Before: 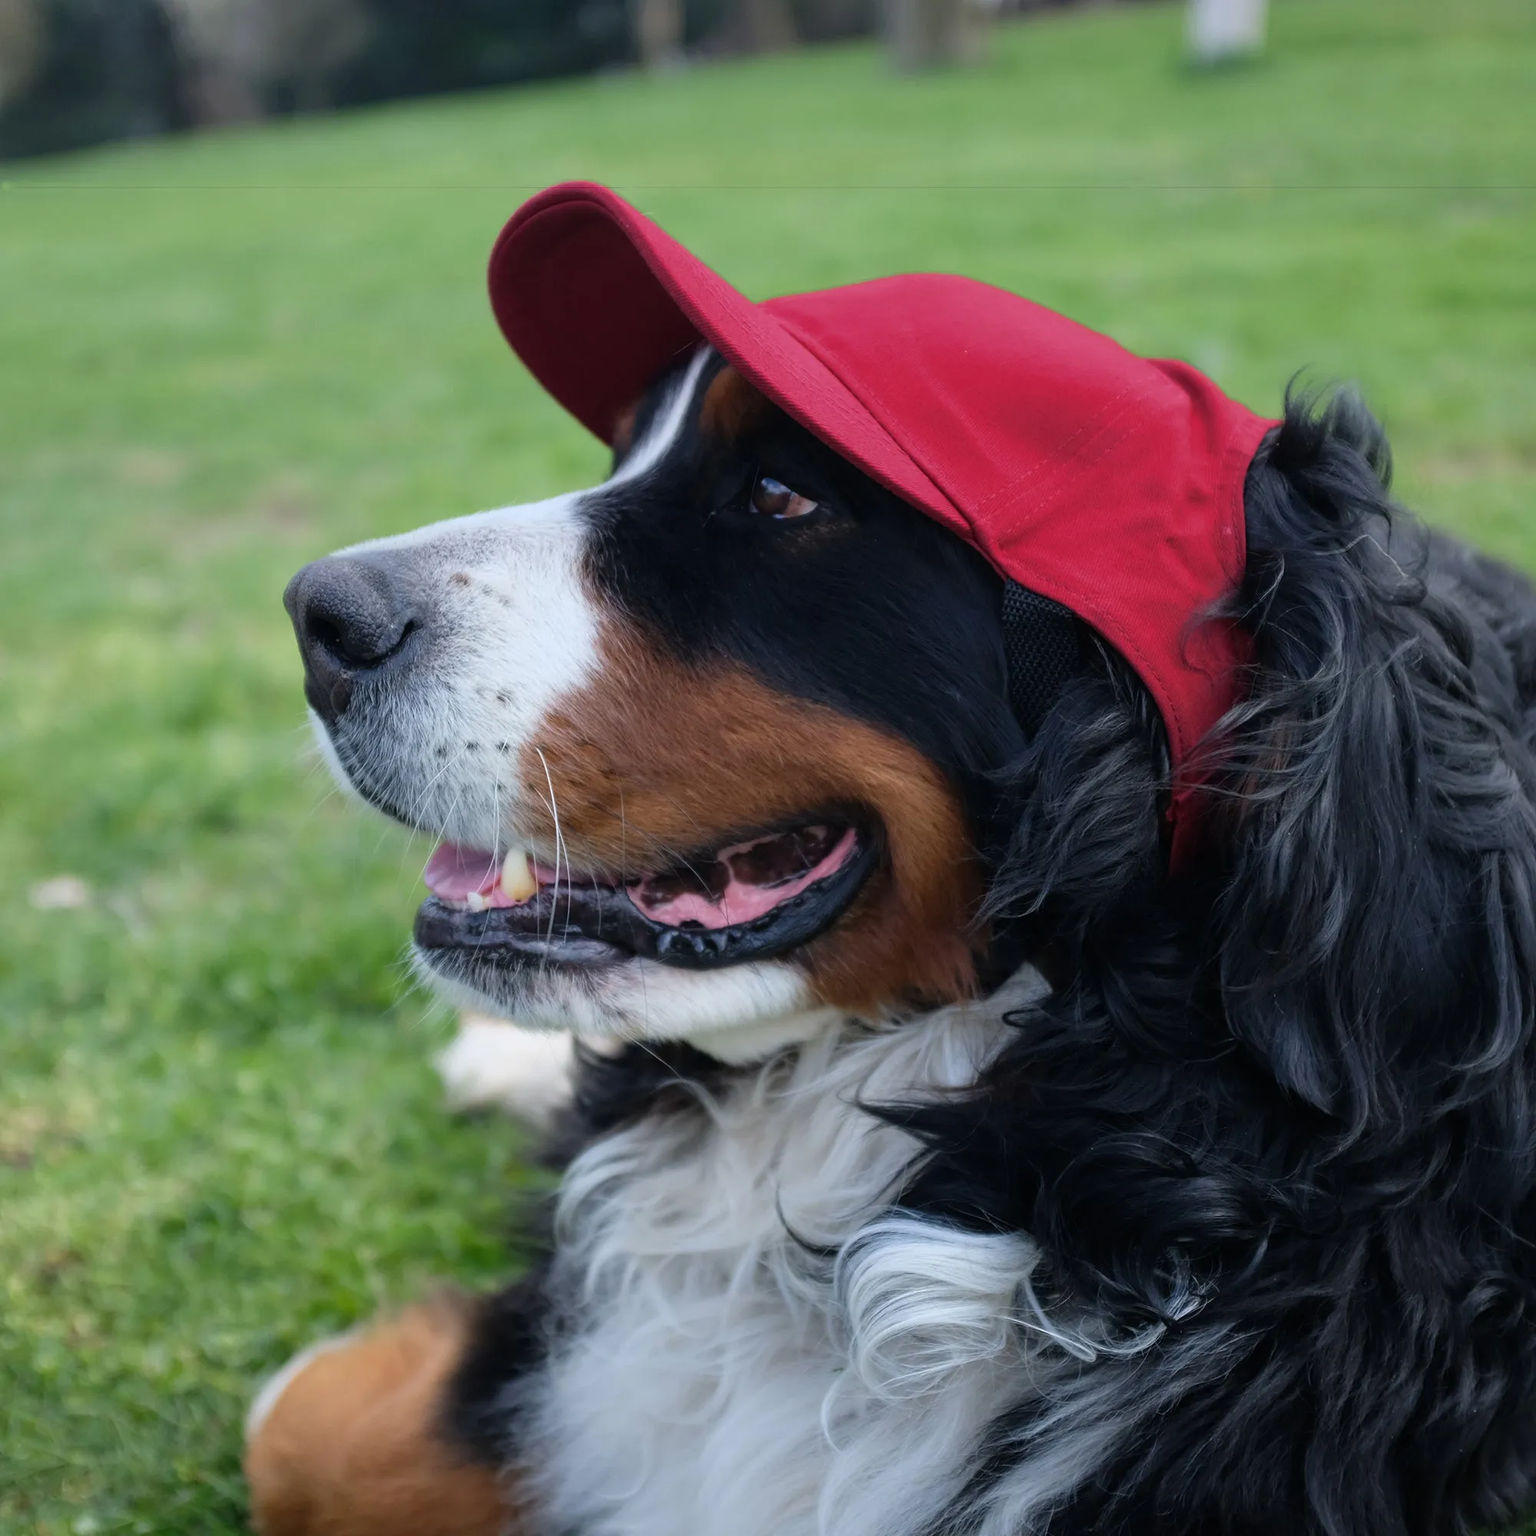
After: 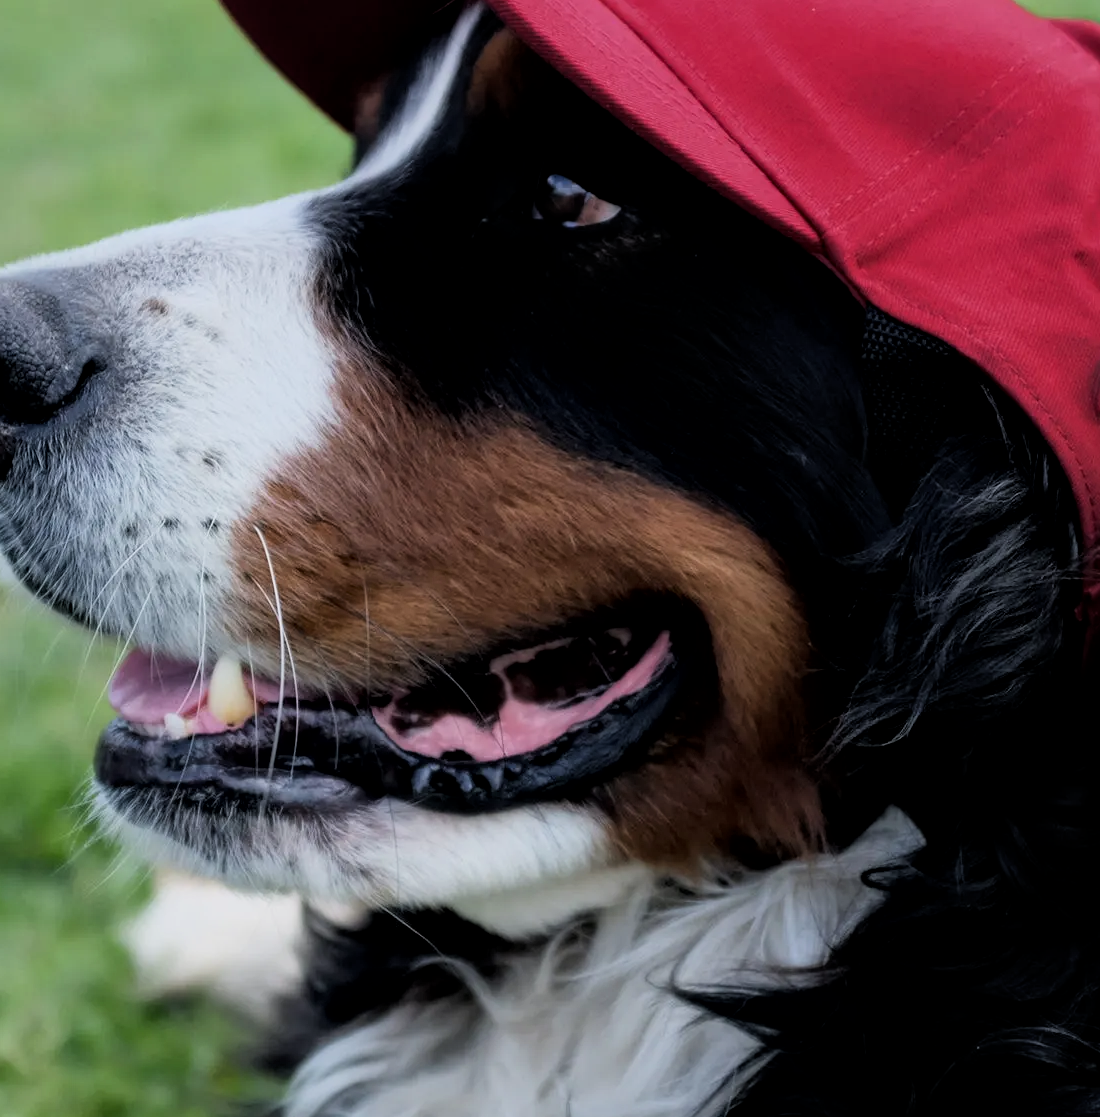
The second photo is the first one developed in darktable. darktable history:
local contrast: mode bilateral grid, contrast 20, coarseness 49, detail 131%, midtone range 0.2
exposure: black level correction 0.001, exposure -0.125 EV, compensate exposure bias true, compensate highlight preservation false
crop and rotate: left 22.247%, top 22.438%, right 22.733%, bottom 21.705%
filmic rgb: middle gray luminance 12.76%, black relative exposure -10.1 EV, white relative exposure 3.47 EV, target black luminance 0%, hardness 5.66, latitude 45.16%, contrast 1.218, highlights saturation mix 5.26%, shadows ↔ highlights balance 27.23%
